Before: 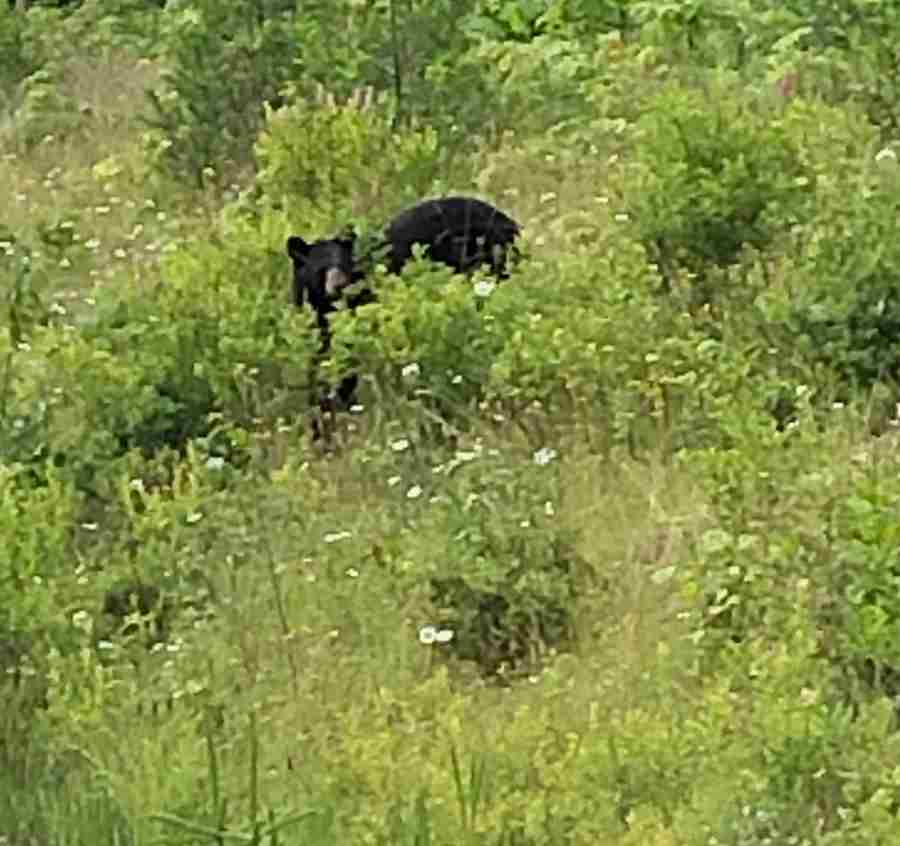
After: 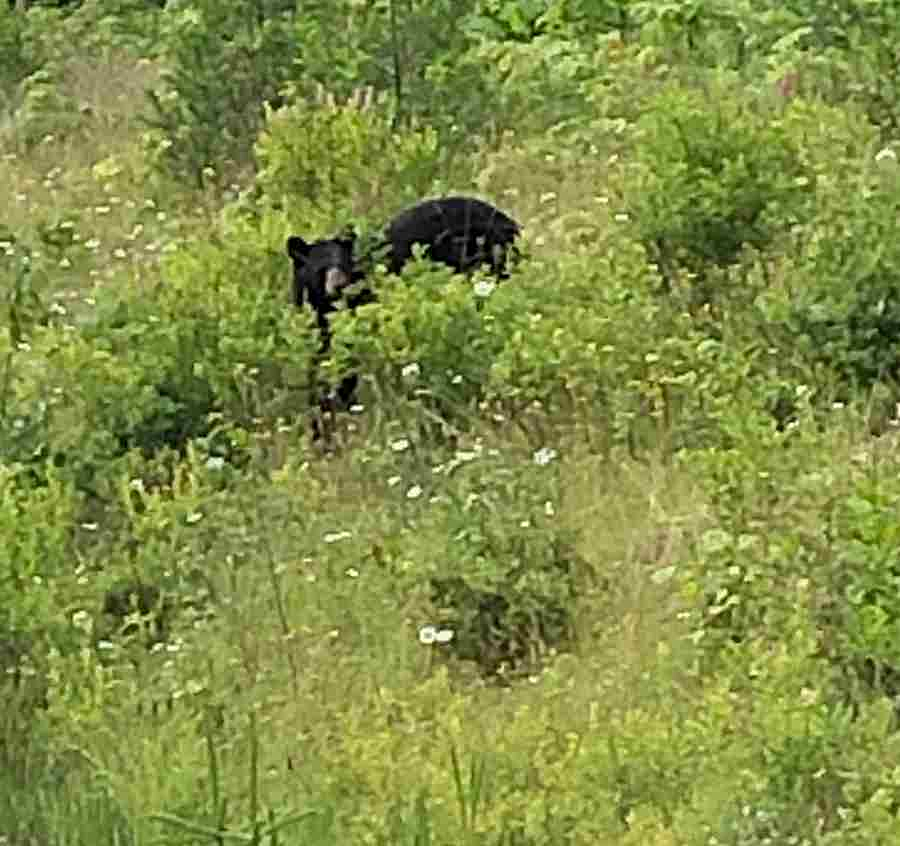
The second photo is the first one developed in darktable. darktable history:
contrast equalizer: y [[0.5, 0.5, 0.5, 0.512, 0.552, 0.62], [0.5 ×6], [0.5 ×4, 0.504, 0.553], [0 ×6], [0 ×6]]
